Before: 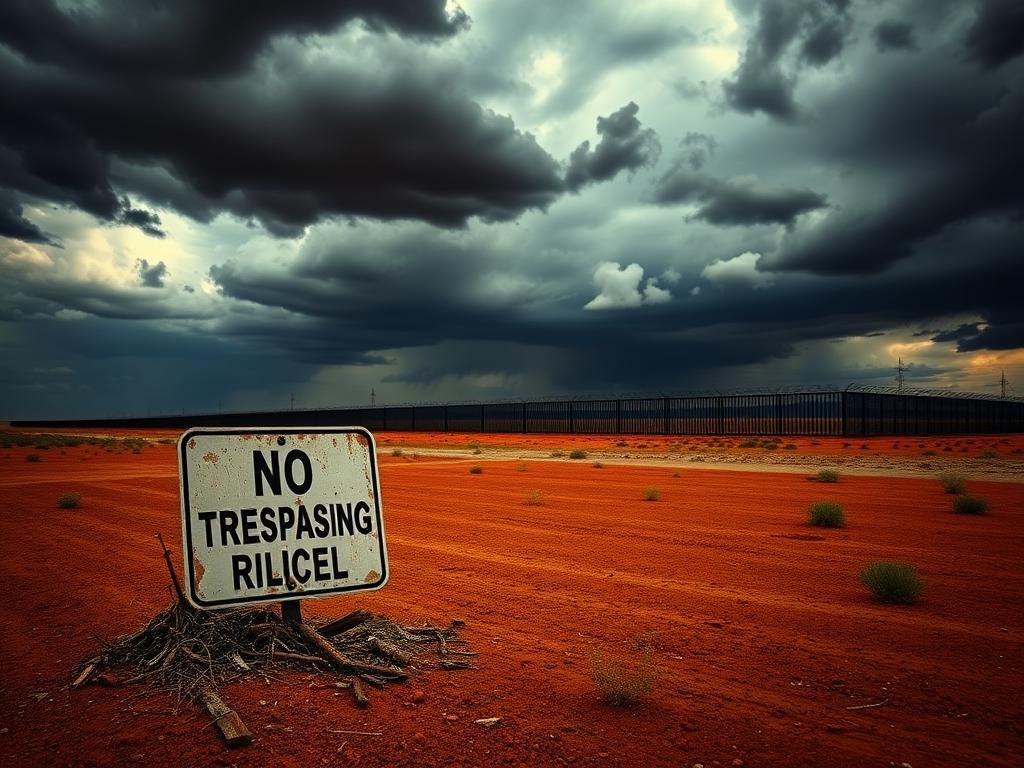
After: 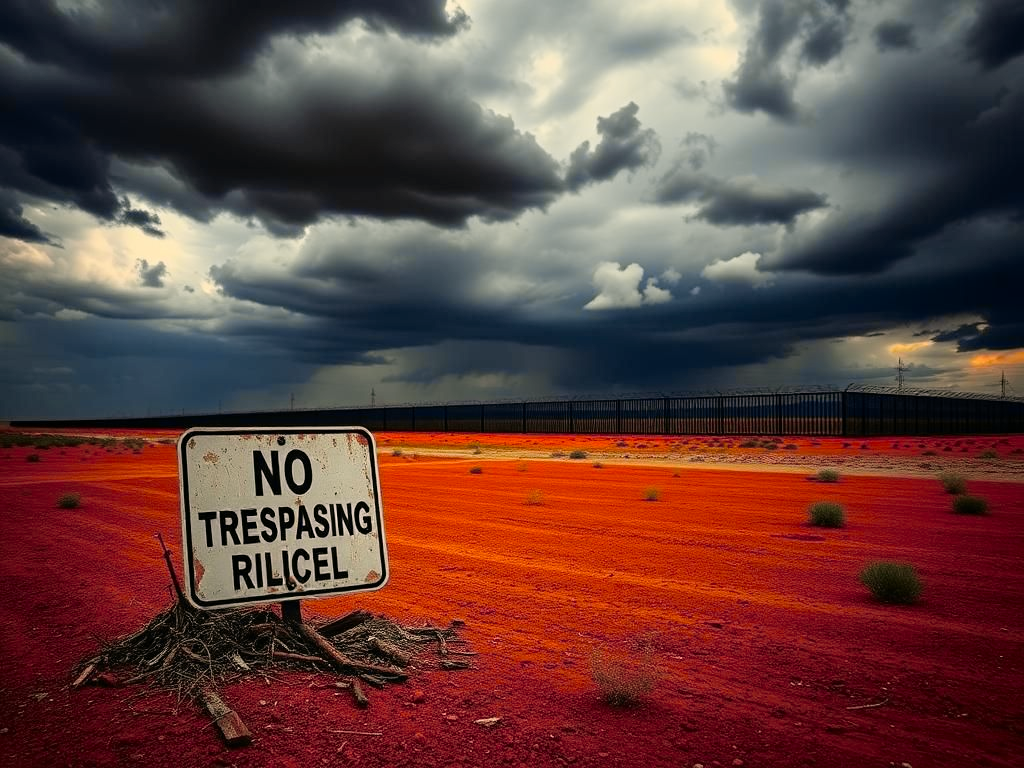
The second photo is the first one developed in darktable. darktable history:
tone curve: curves: ch0 [(0, 0) (0.07, 0.052) (0.23, 0.254) (0.486, 0.53) (0.822, 0.825) (0.994, 0.955)]; ch1 [(0, 0) (0.226, 0.261) (0.379, 0.442) (0.469, 0.472) (0.495, 0.495) (0.514, 0.504) (0.561, 0.568) (0.59, 0.612) (1, 1)]; ch2 [(0, 0) (0.269, 0.299) (0.459, 0.441) (0.498, 0.499) (0.523, 0.52) (0.586, 0.569) (0.635, 0.617) (0.659, 0.681) (0.718, 0.764) (1, 1)], color space Lab, independent channels, preserve colors none
color correction: highlights a* 7.34, highlights b* 4.37
